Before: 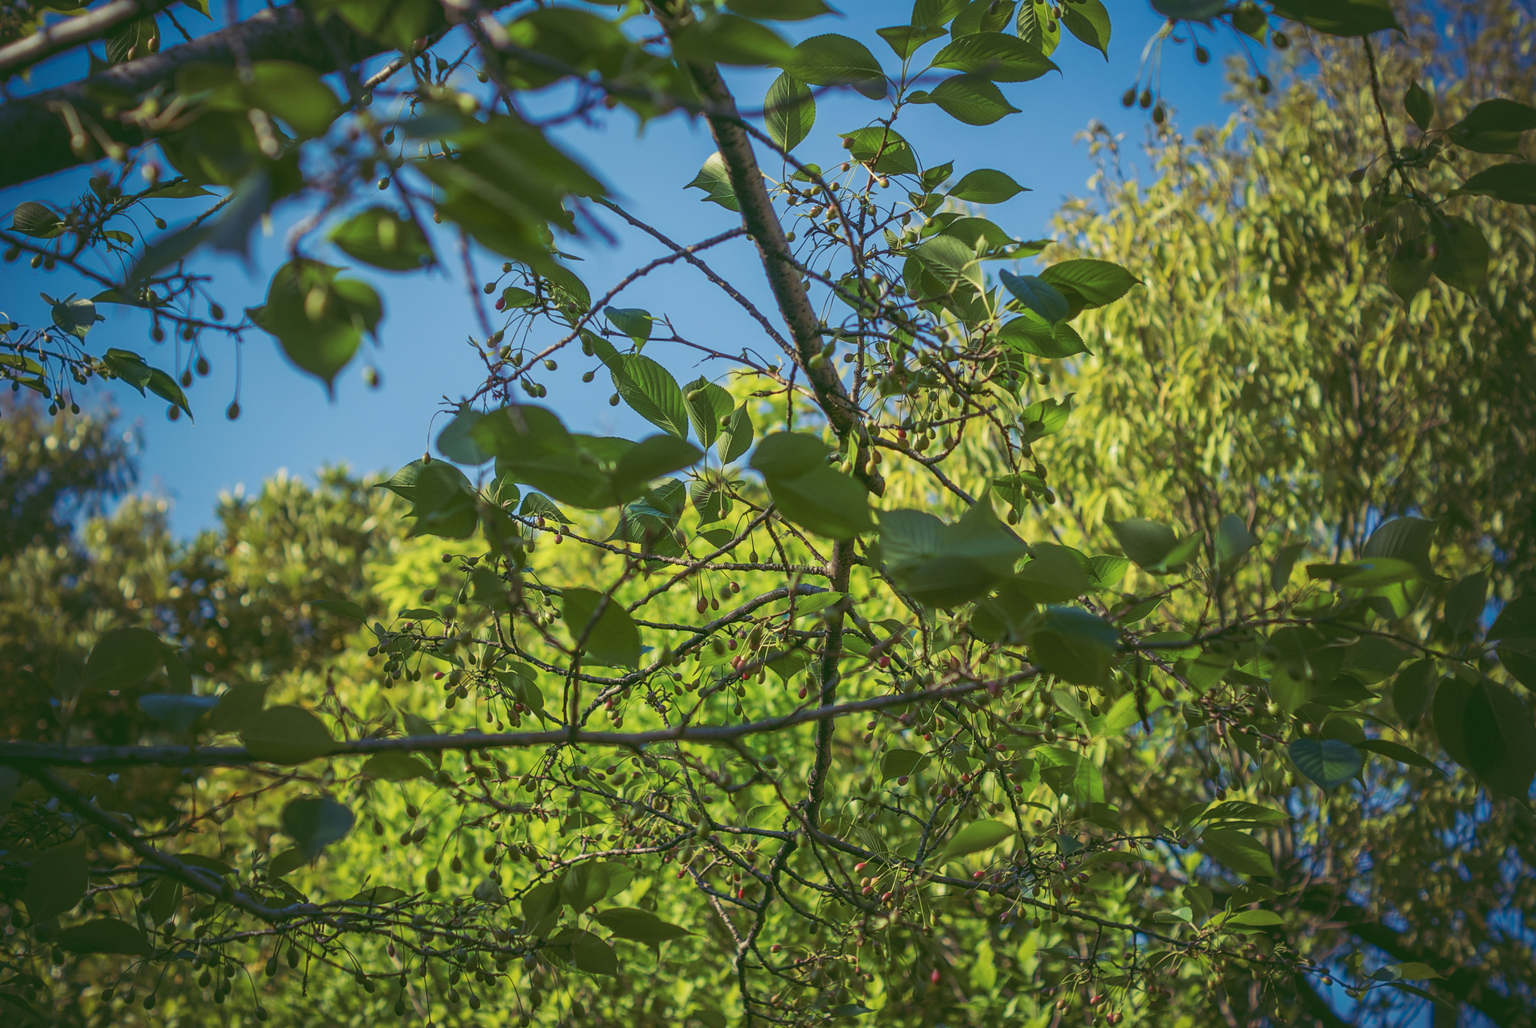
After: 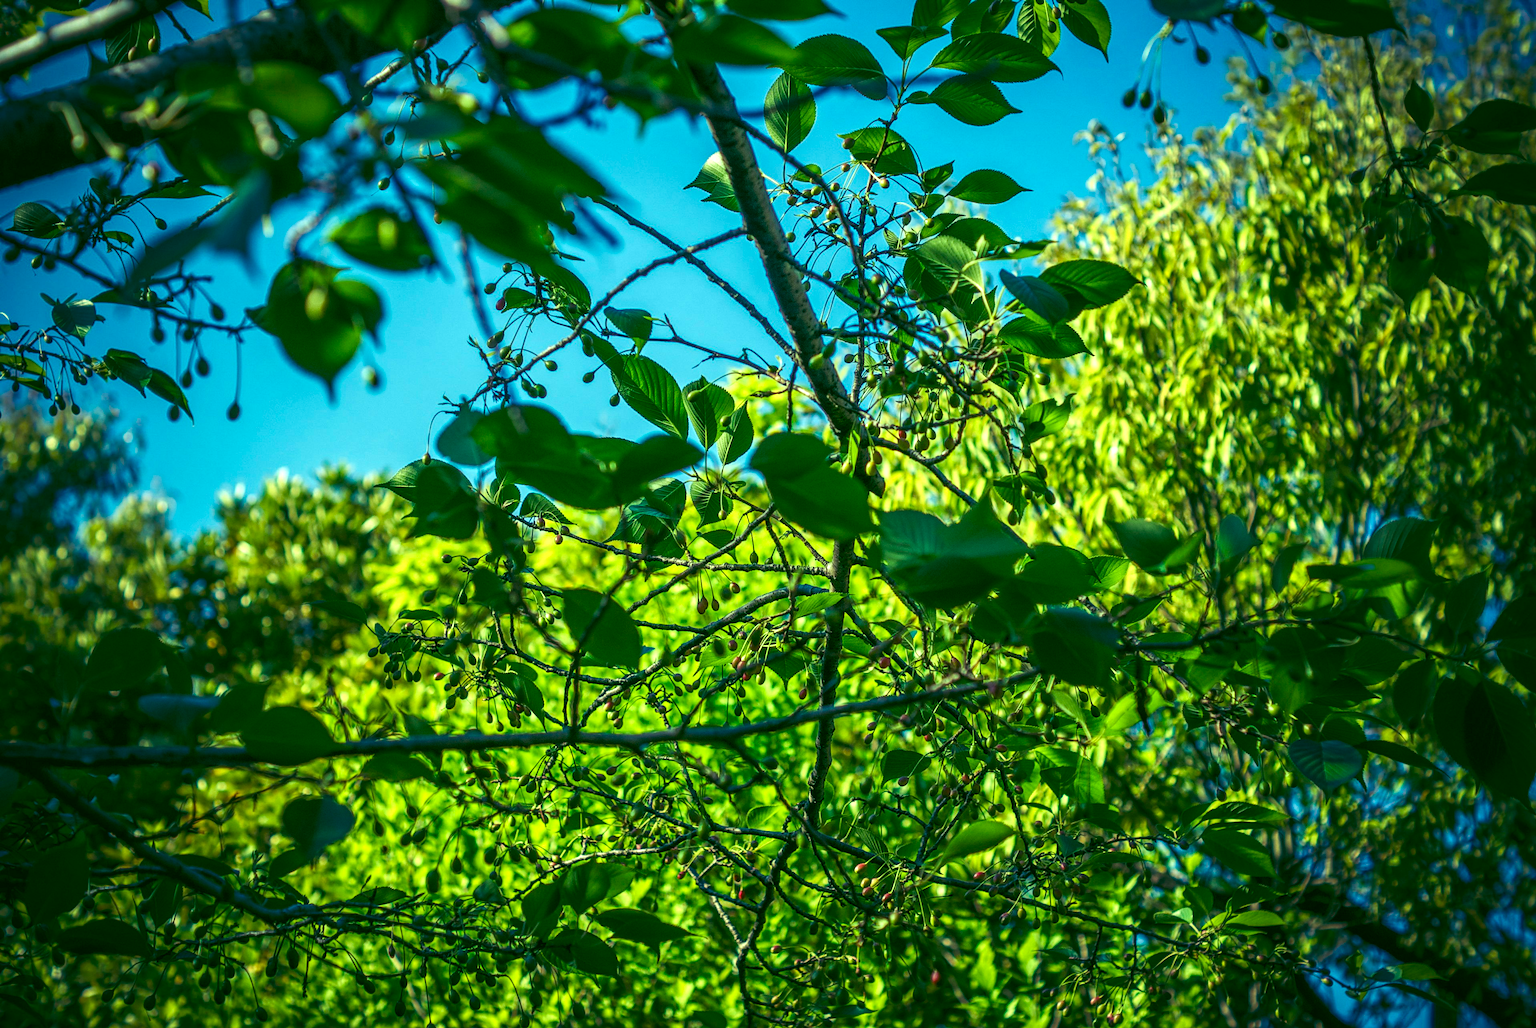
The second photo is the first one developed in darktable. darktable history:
color balance rgb: shadows lift › luminance -7.7%, shadows lift › chroma 2.13%, shadows lift › hue 165.27°, power › luminance -7.77%, power › chroma 1.1%, power › hue 215.88°, highlights gain › luminance 15.15%, highlights gain › chroma 7%, highlights gain › hue 125.57°, global offset › luminance -0.33%, global offset › chroma 0.11%, global offset › hue 165.27°, perceptual saturation grading › global saturation 24.42%, perceptual saturation grading › highlights -24.42%, perceptual saturation grading › mid-tones 24.42%, perceptual saturation grading › shadows 40%, perceptual brilliance grading › global brilliance -5%, perceptual brilliance grading › highlights 24.42%, perceptual brilliance grading › mid-tones 7%, perceptual brilliance grading › shadows -5%
local contrast: detail 130%
